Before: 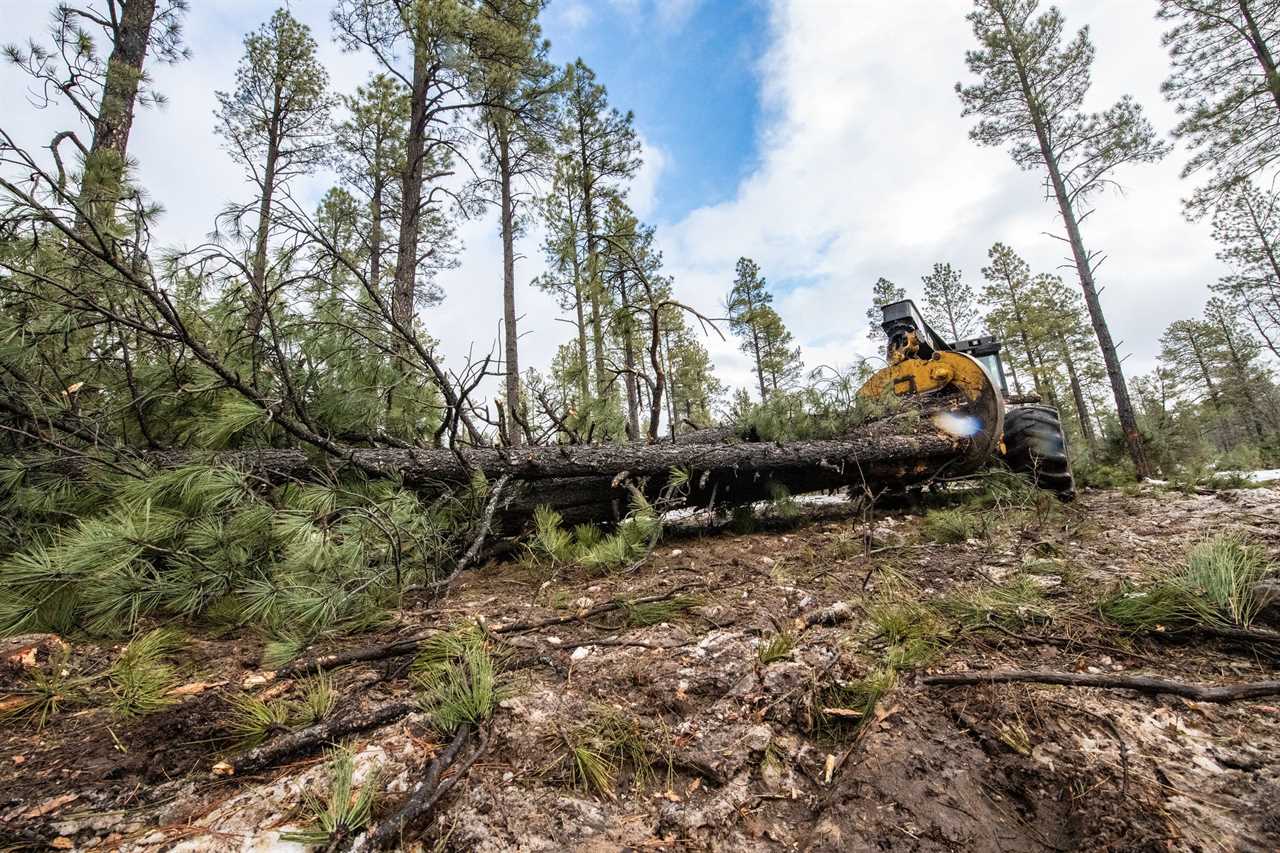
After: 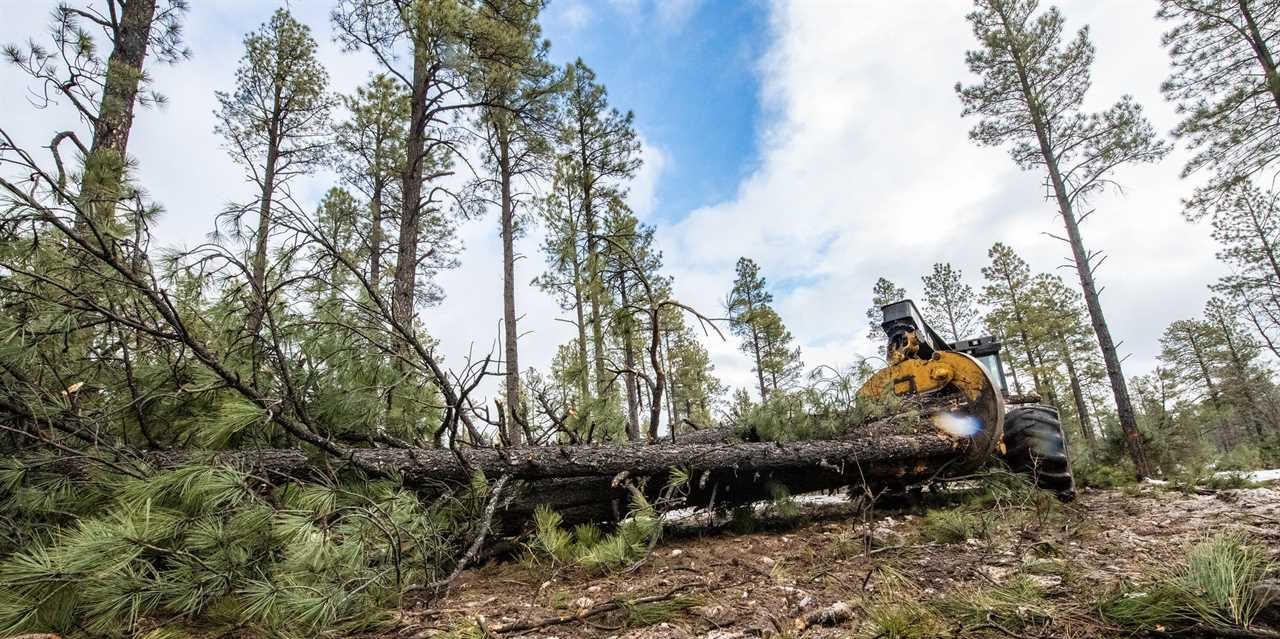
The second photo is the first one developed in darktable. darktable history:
crop: bottom 24.98%
